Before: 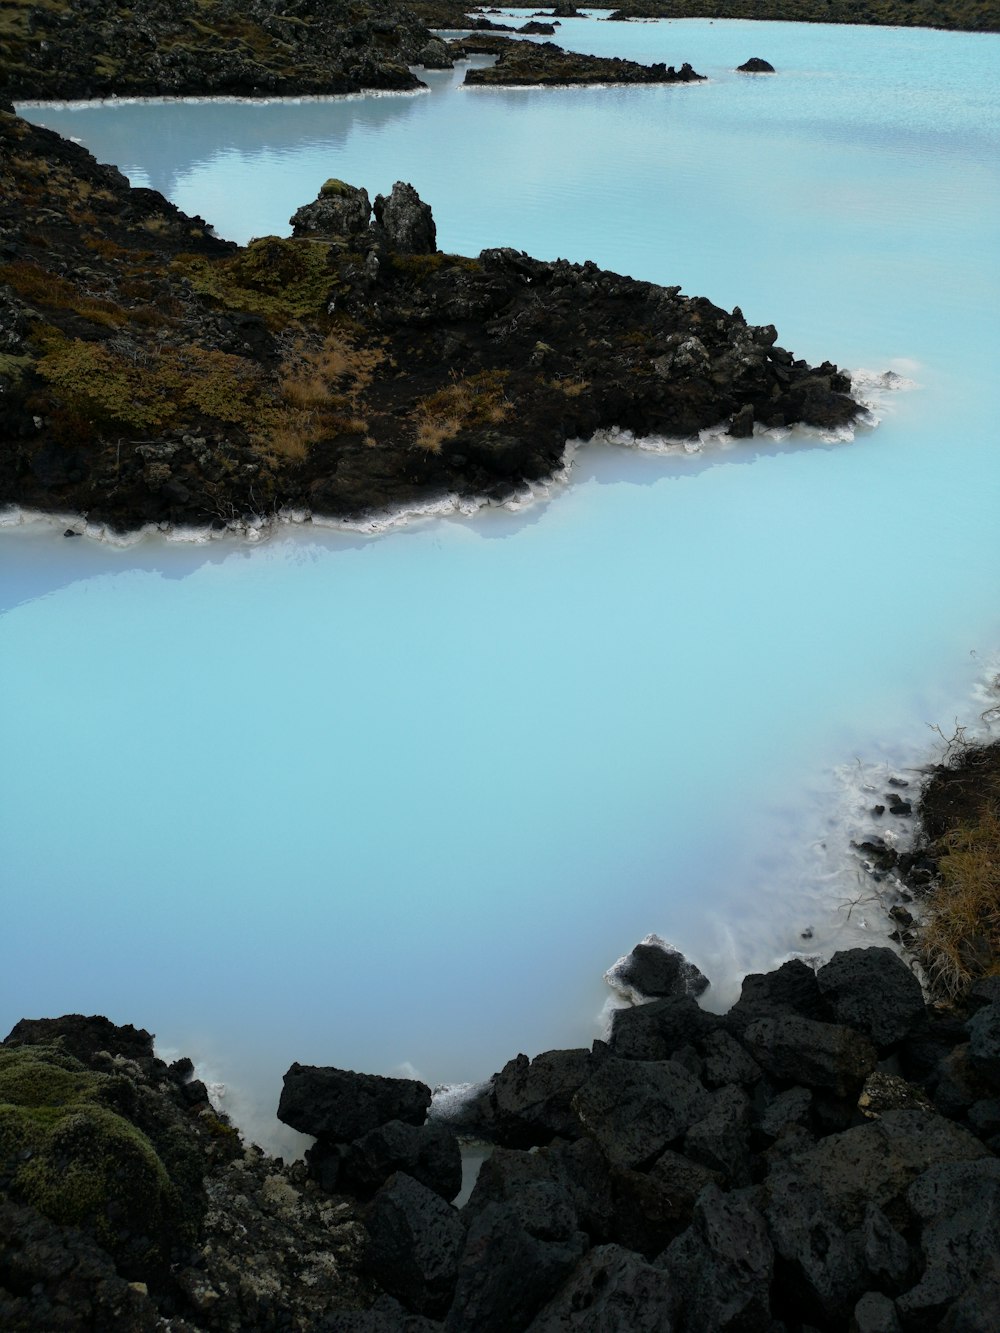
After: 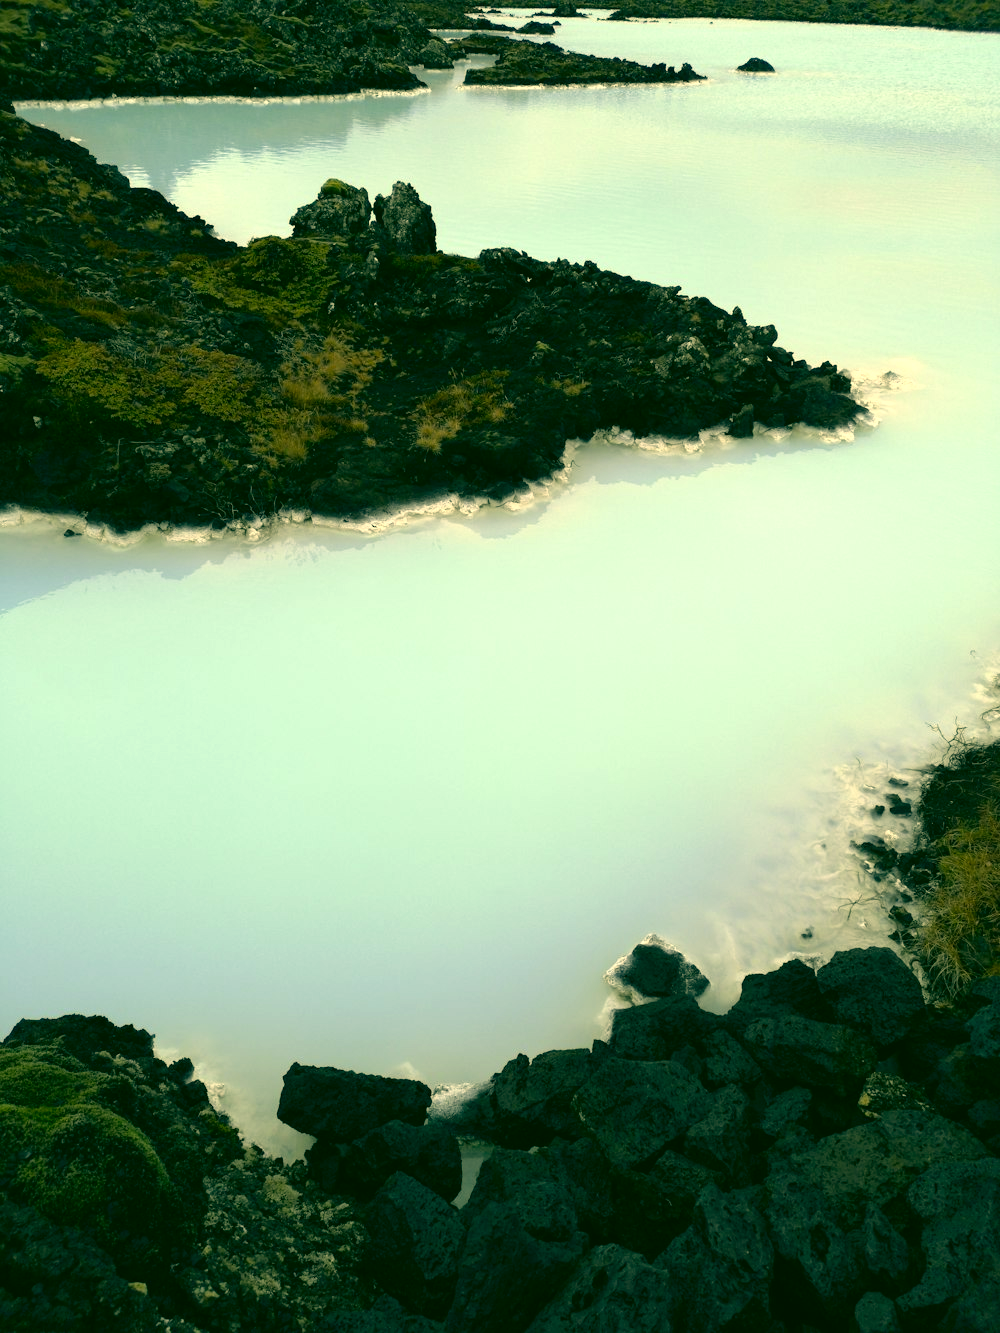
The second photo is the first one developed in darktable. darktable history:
white balance: red 0.978, blue 0.999
exposure: black level correction 0, exposure 0.7 EV, compensate exposure bias true, compensate highlight preservation false
color correction: highlights a* 5.62, highlights b* 33.57, shadows a* -25.86, shadows b* 4.02
